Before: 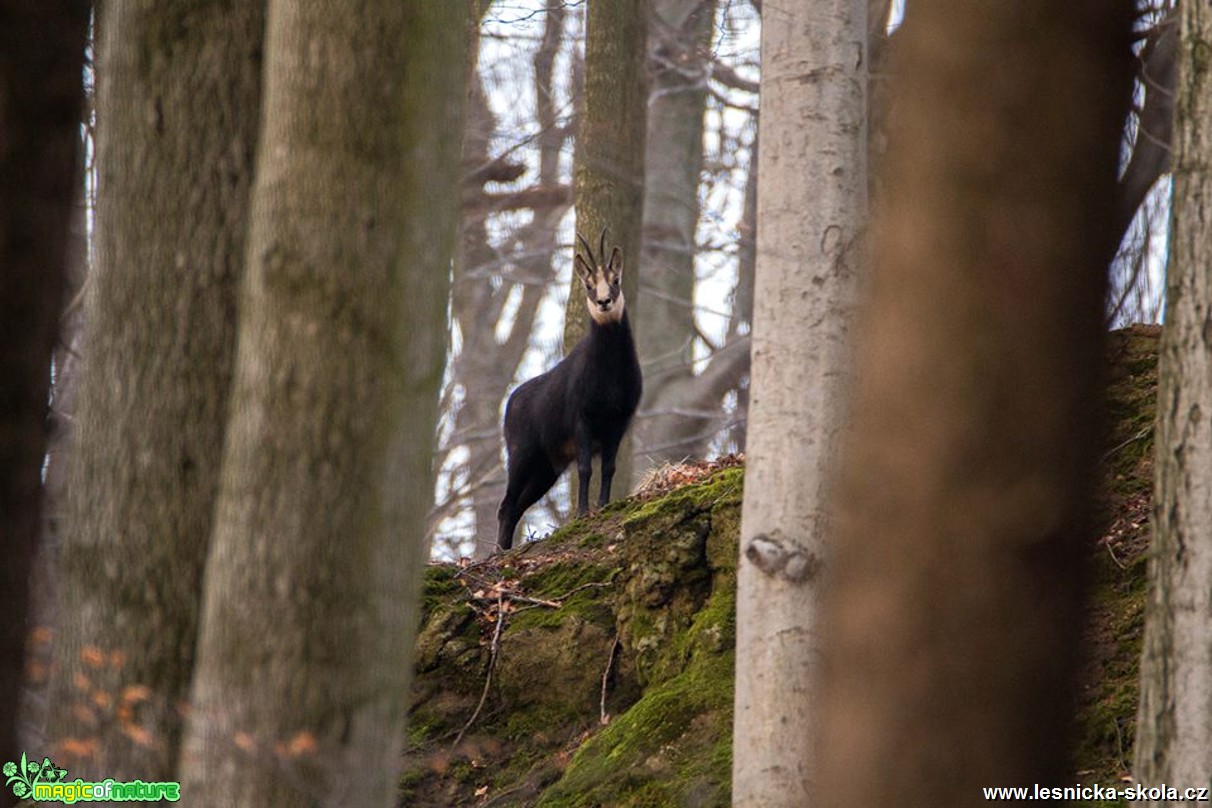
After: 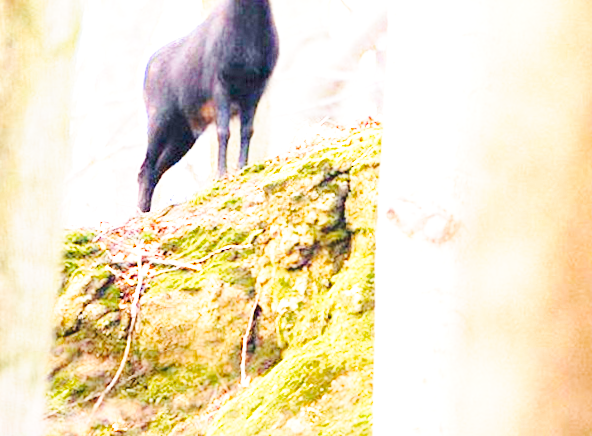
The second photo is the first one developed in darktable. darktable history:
crop: left 29.672%, top 41.786%, right 20.851%, bottom 3.487%
contrast brightness saturation: brightness 0.15
rotate and perspective: rotation -0.45°, automatic cropping original format, crop left 0.008, crop right 0.992, crop top 0.012, crop bottom 0.988
tone curve: curves: ch0 [(0, 0) (0.003, 0.023) (0.011, 0.025) (0.025, 0.029) (0.044, 0.047) (0.069, 0.079) (0.1, 0.113) (0.136, 0.152) (0.177, 0.199) (0.224, 0.26) (0.277, 0.333) (0.335, 0.404) (0.399, 0.48) (0.468, 0.559) (0.543, 0.635) (0.623, 0.713) (0.709, 0.797) (0.801, 0.879) (0.898, 0.953) (1, 1)], preserve colors none
base curve: curves: ch0 [(0, 0) (0.028, 0.03) (0.121, 0.232) (0.46, 0.748) (0.859, 0.968) (1, 1)], preserve colors none
color balance rgb: perceptual saturation grading › global saturation 20%, perceptual saturation grading › highlights -50%, perceptual saturation grading › shadows 30%, perceptual brilliance grading › global brilliance 10%, perceptual brilliance grading › shadows 15%
exposure: black level correction 0, exposure 2.138 EV, compensate exposure bias true, compensate highlight preservation false
